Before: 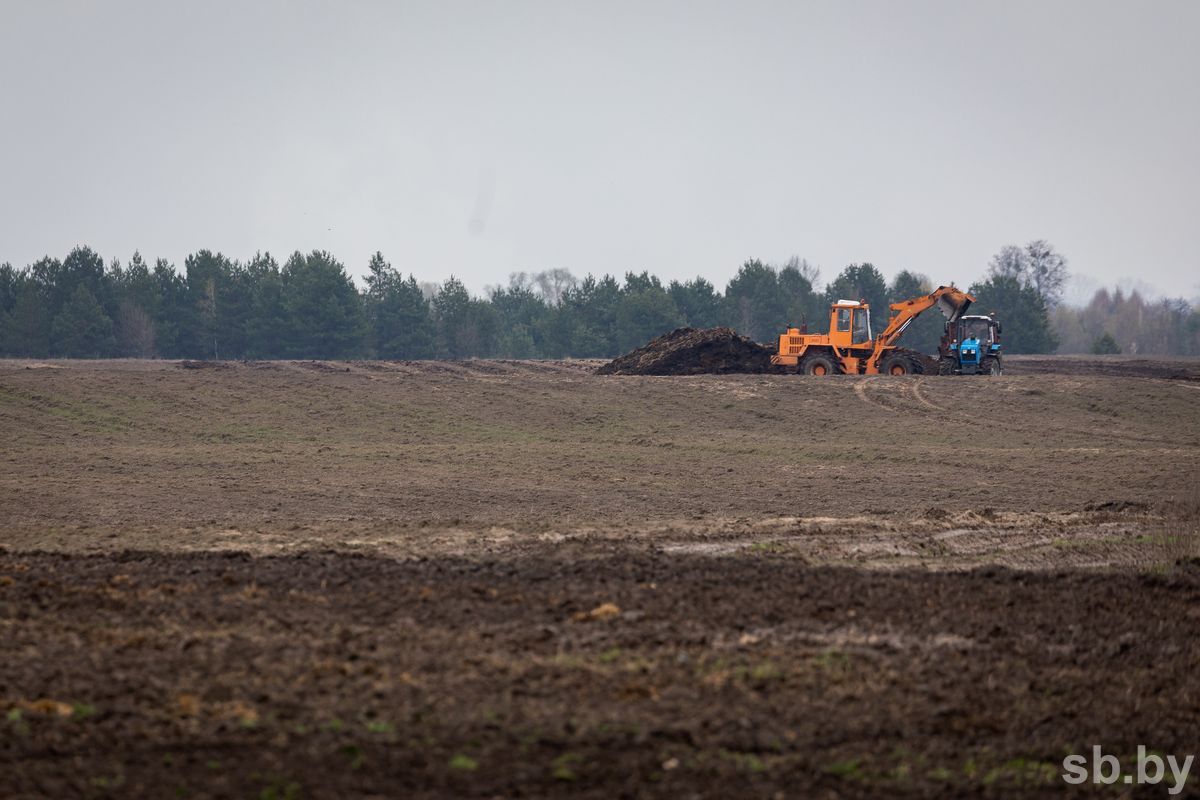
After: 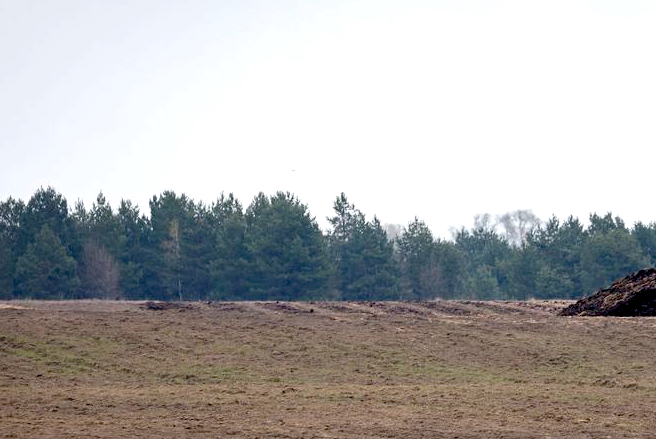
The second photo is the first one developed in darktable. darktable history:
levels: levels [0, 0.43, 0.859]
crop and rotate: left 3.047%, top 7.509%, right 42.236%, bottom 37.598%
exposure: black level correction 0.025, exposure 0.182 EV, compensate highlight preservation false
